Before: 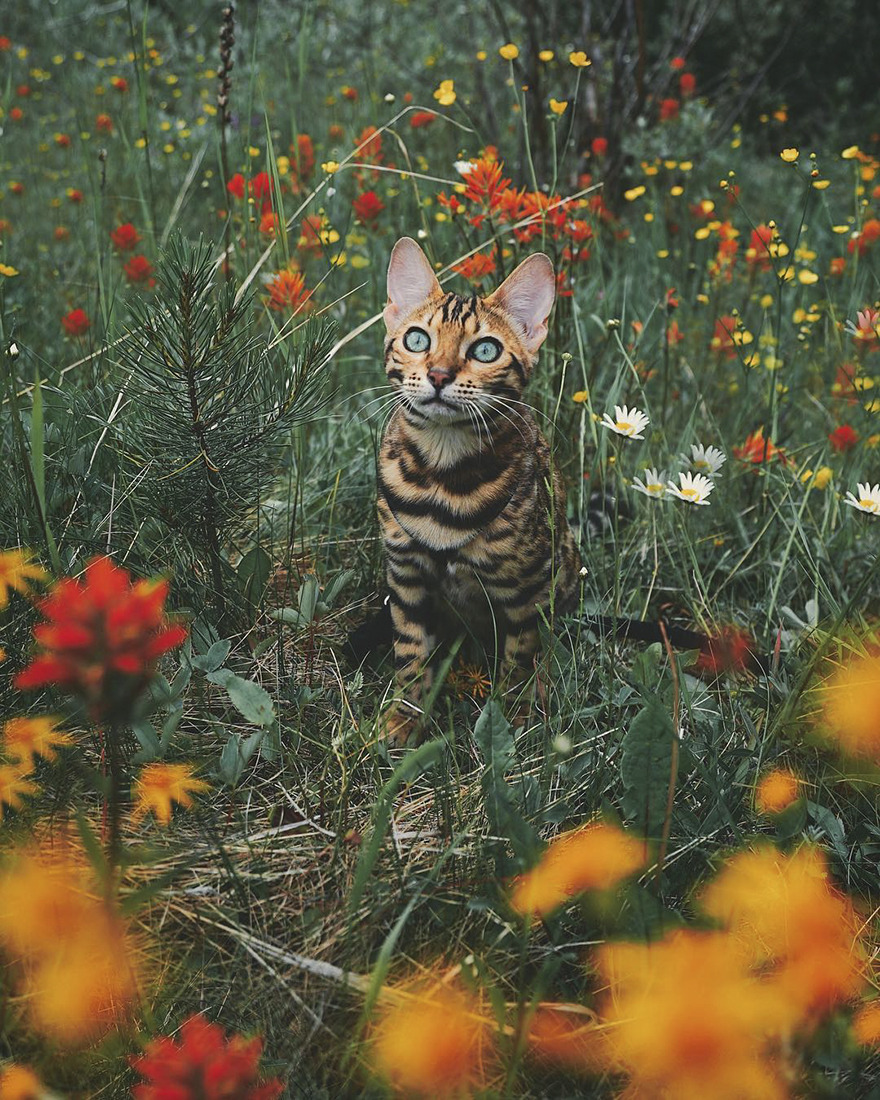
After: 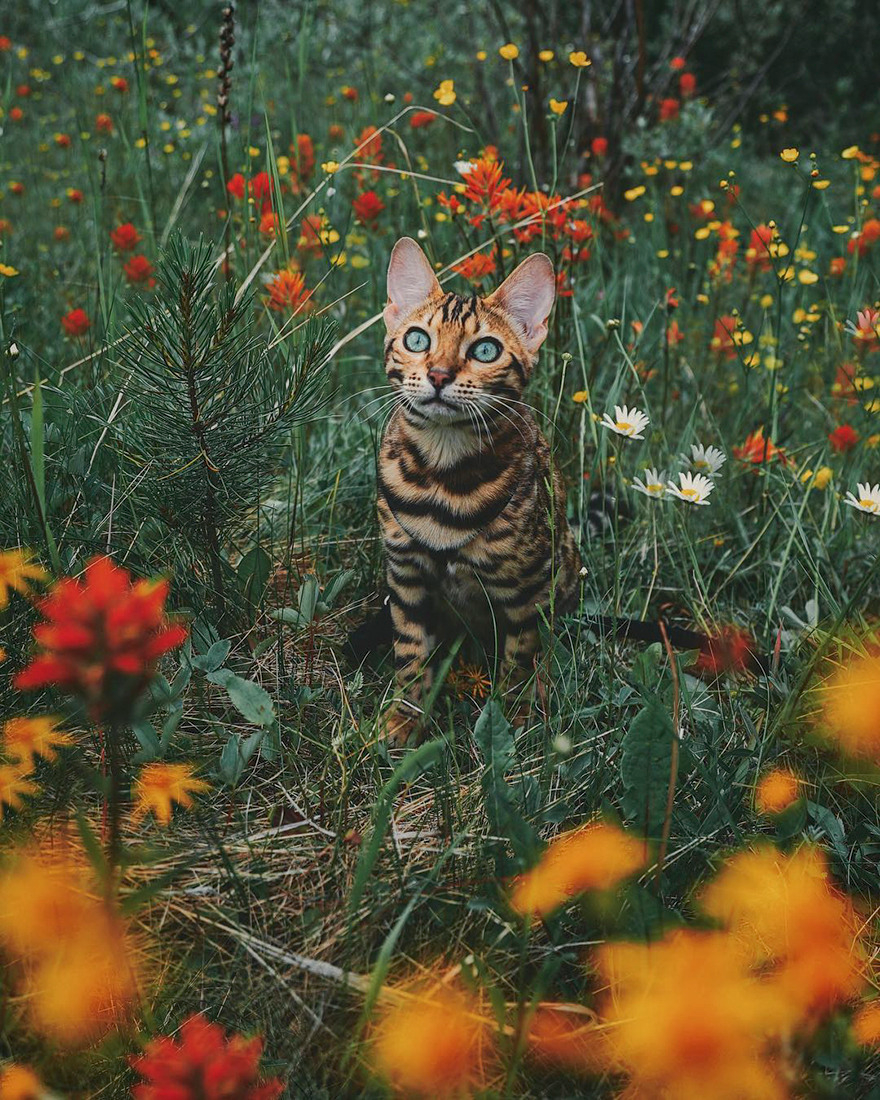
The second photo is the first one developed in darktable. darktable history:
local contrast: on, module defaults
tone equalizer: -8 EV 0.275 EV, -7 EV 0.433 EV, -6 EV 0.436 EV, -5 EV 0.268 EV, -3 EV -0.248 EV, -2 EV -0.401 EV, -1 EV -0.423 EV, +0 EV -0.25 EV
